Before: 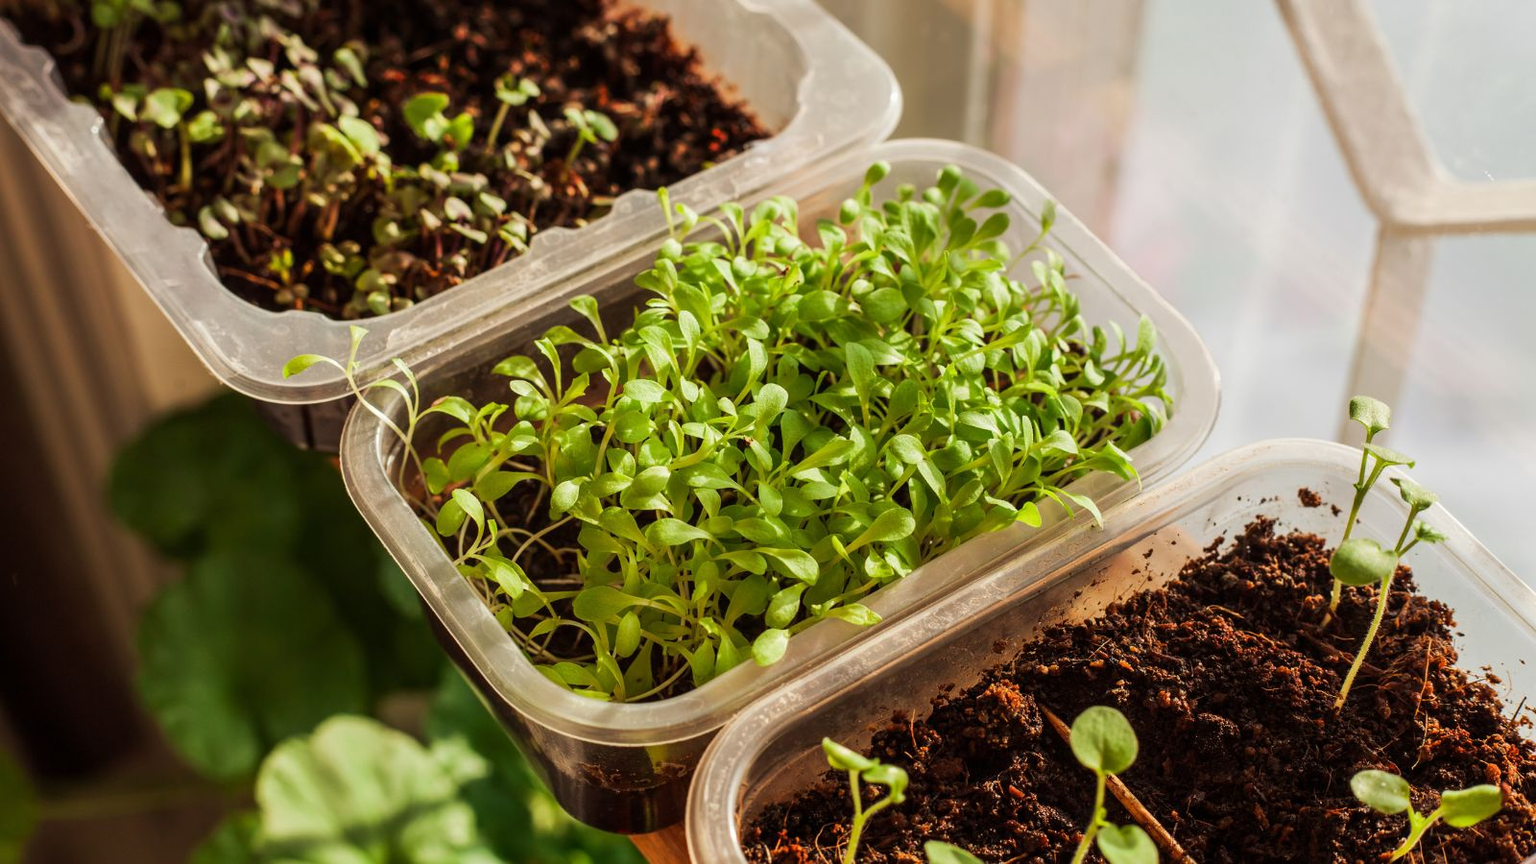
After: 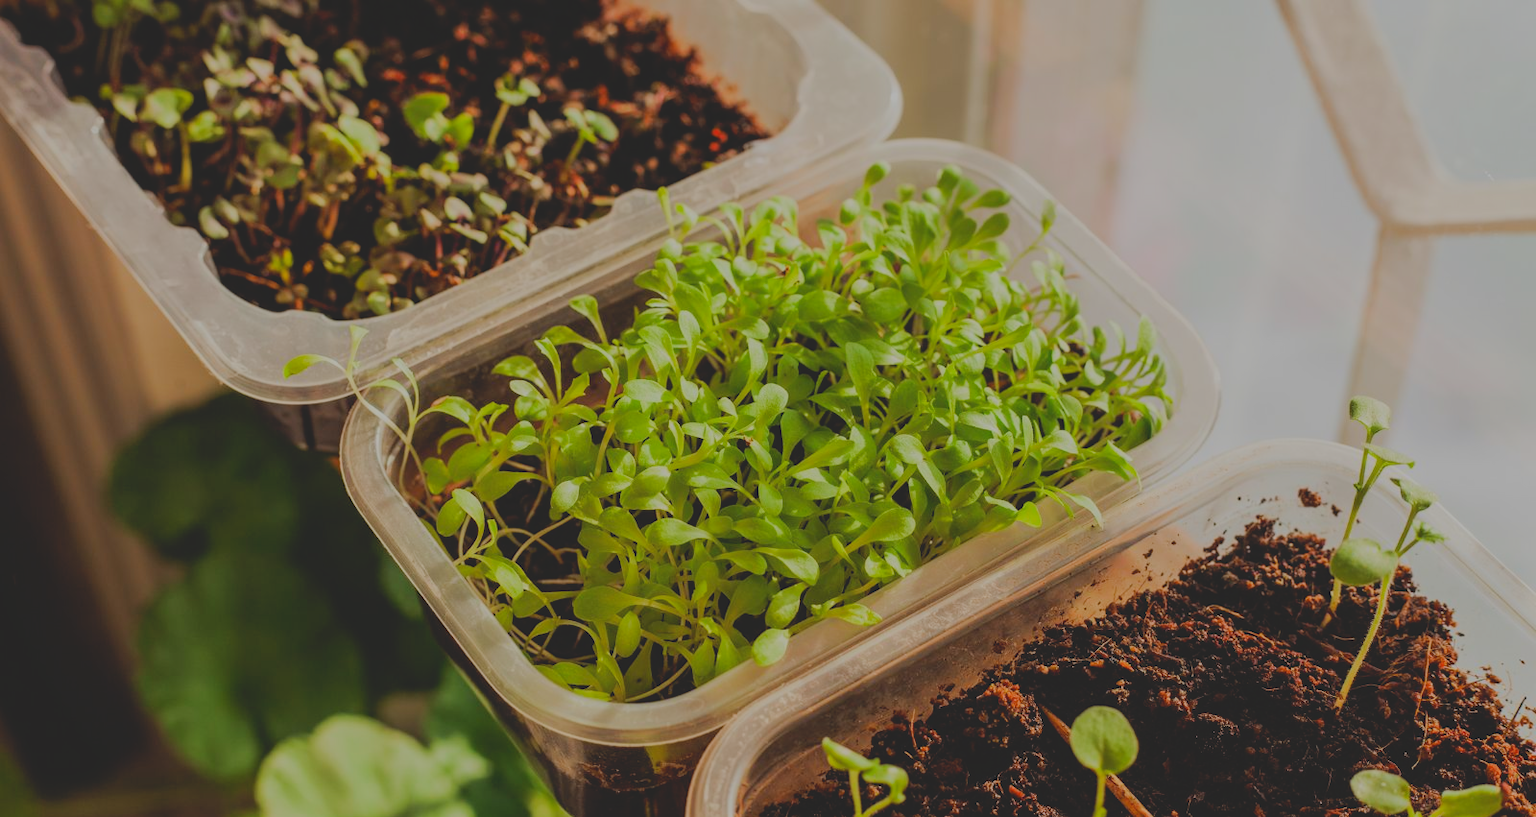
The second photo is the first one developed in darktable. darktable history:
crop and rotate: top 0.014%, bottom 5.231%
filmic rgb: black relative exposure -7.14 EV, white relative exposure 5.37 EV, hardness 3.02
contrast brightness saturation: contrast -0.297
